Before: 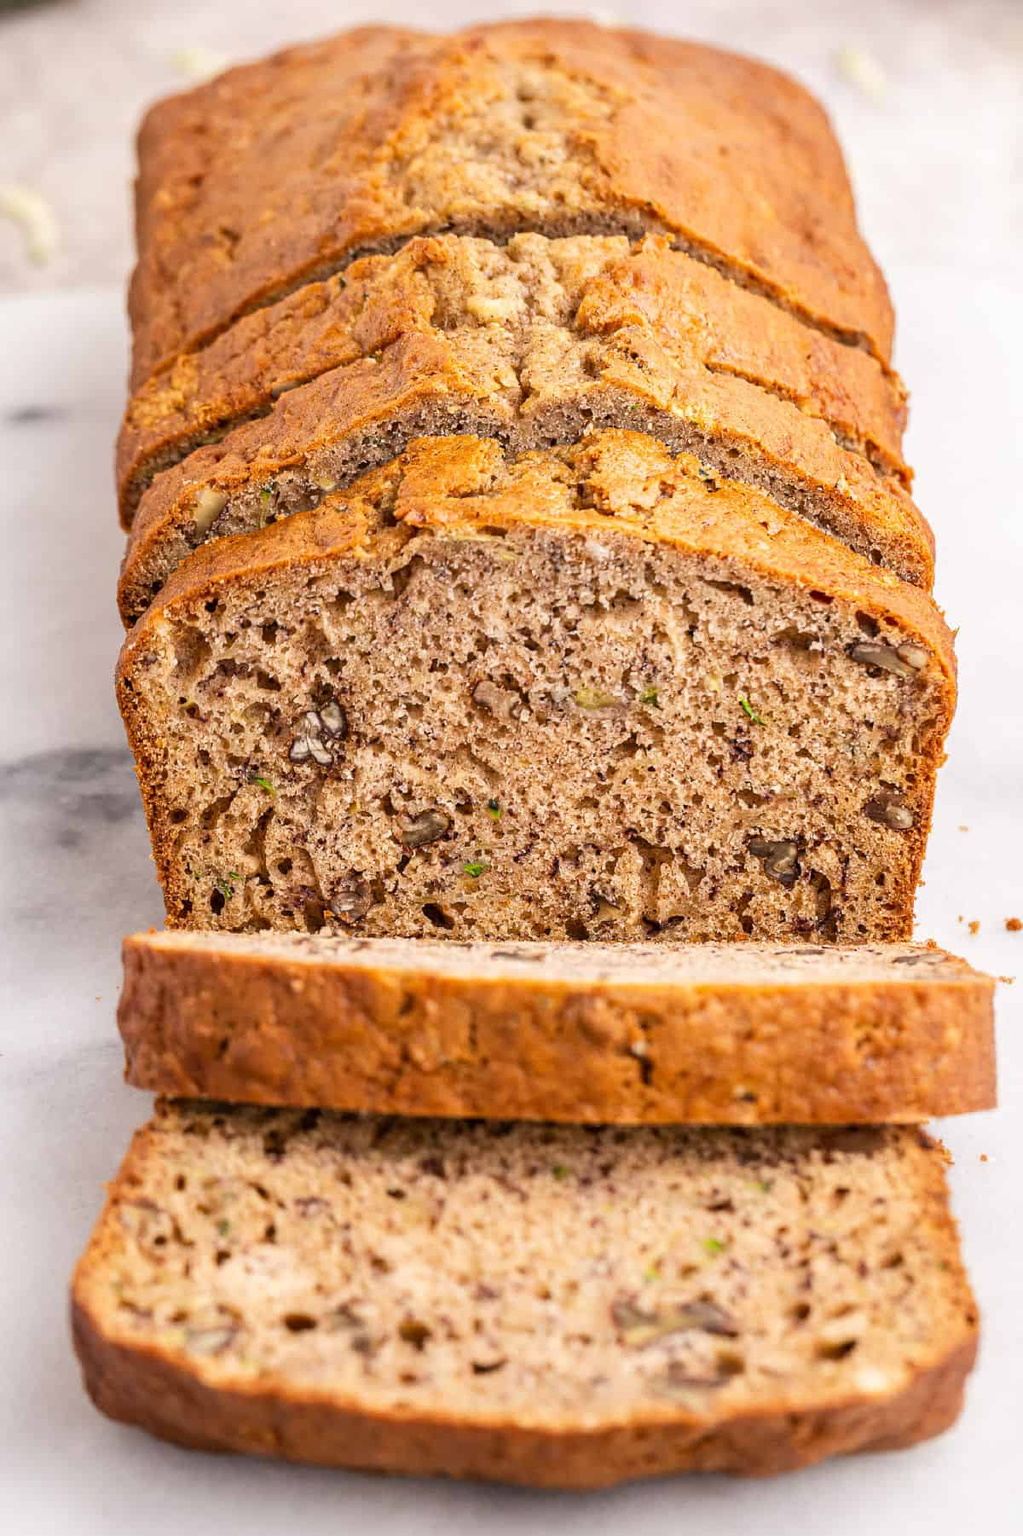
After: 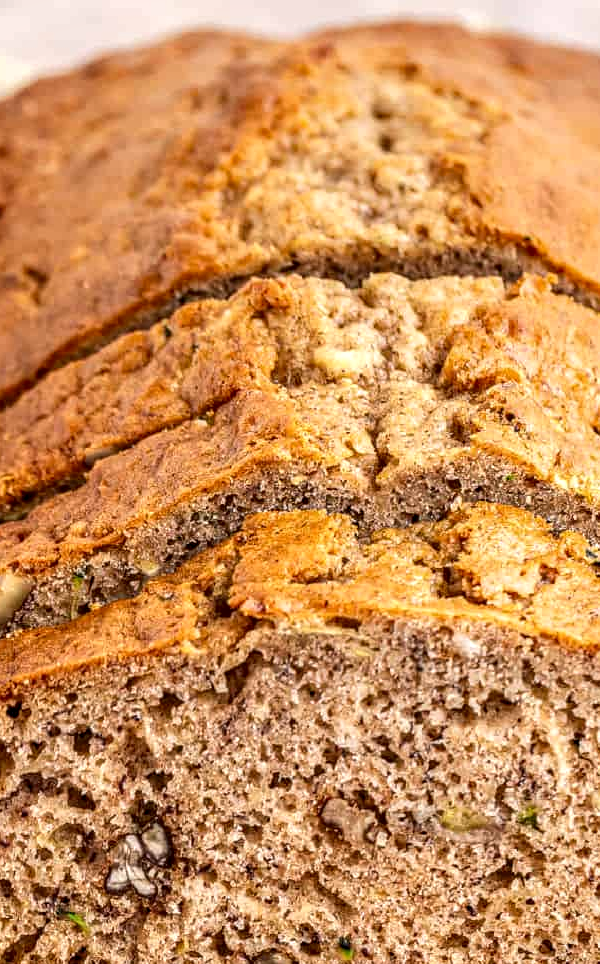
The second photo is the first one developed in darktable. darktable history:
local contrast: detail 150%
crop: left 19.556%, right 30.401%, bottom 46.458%
